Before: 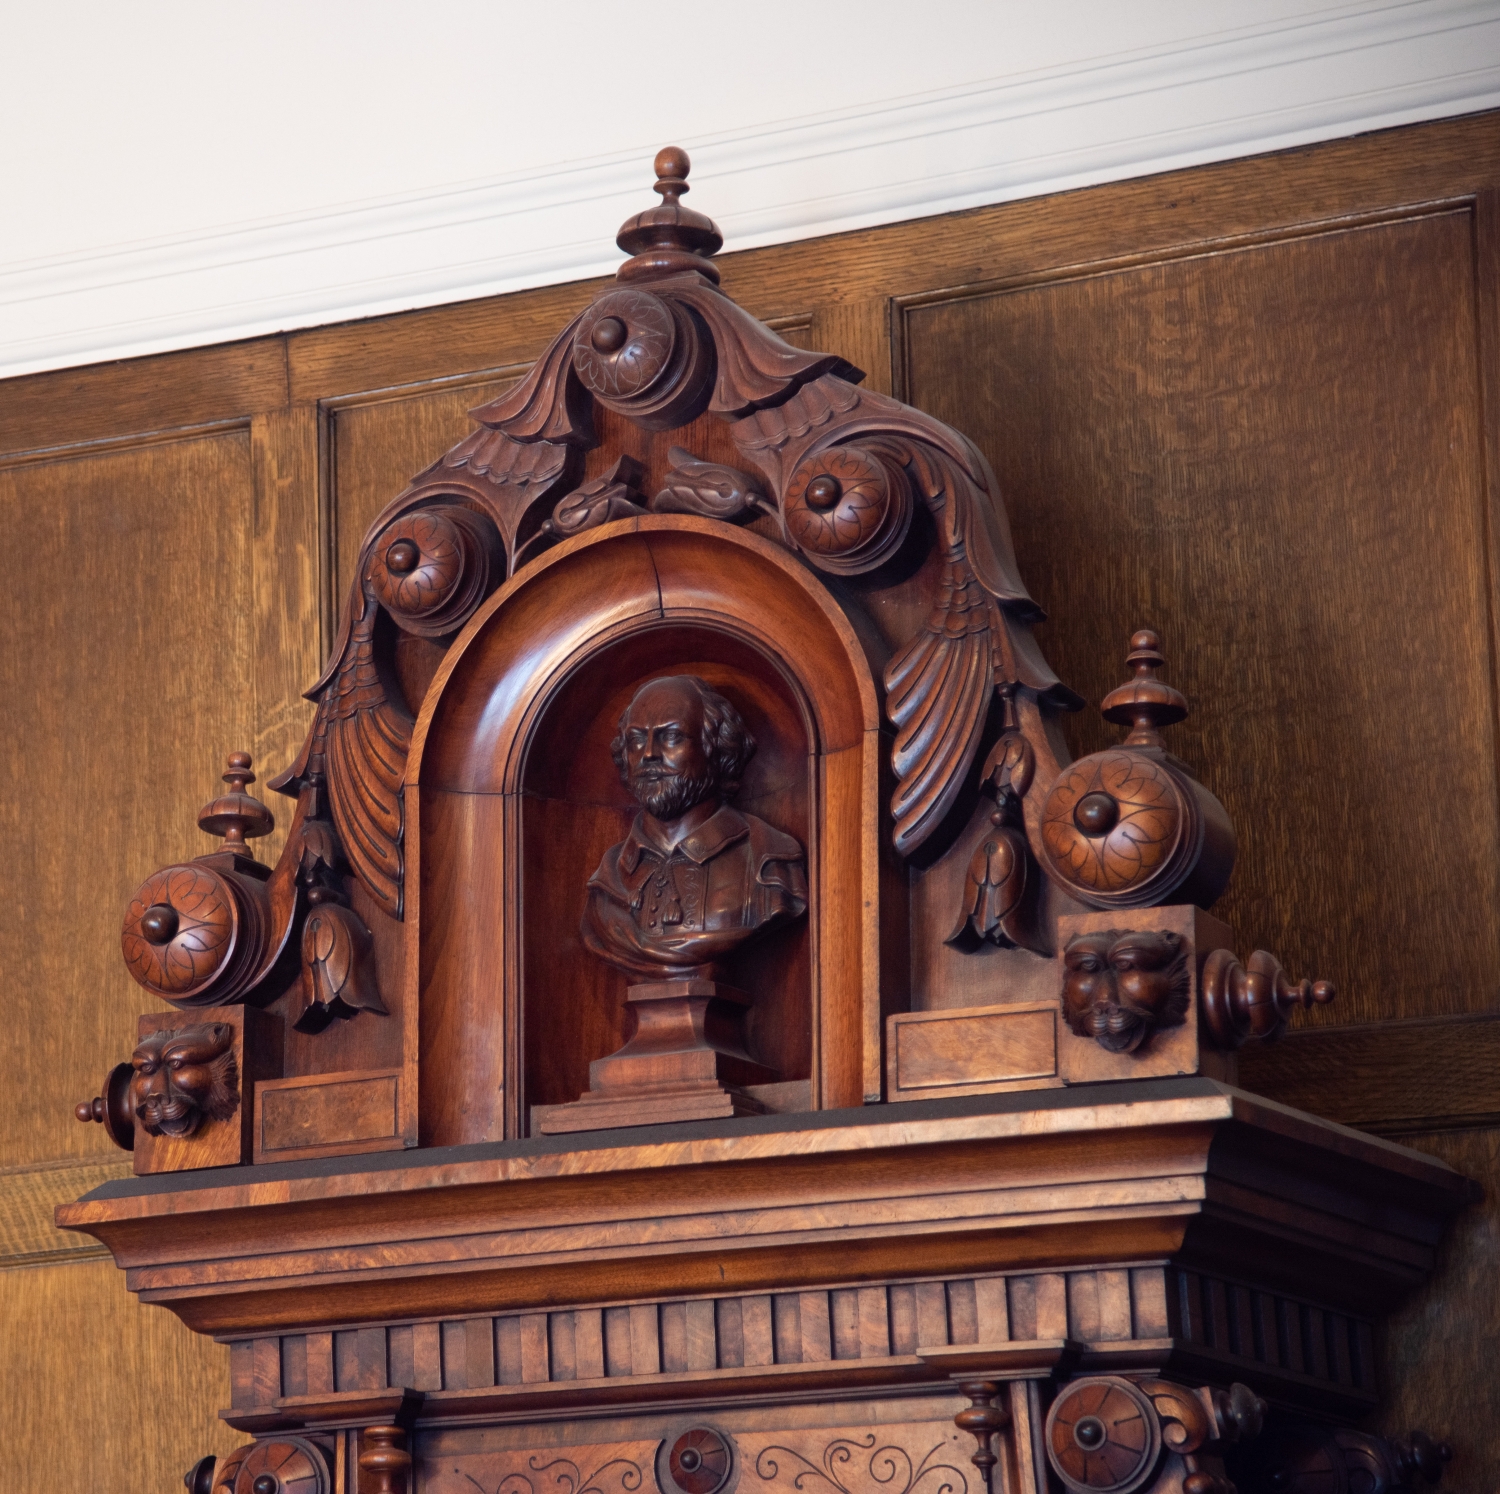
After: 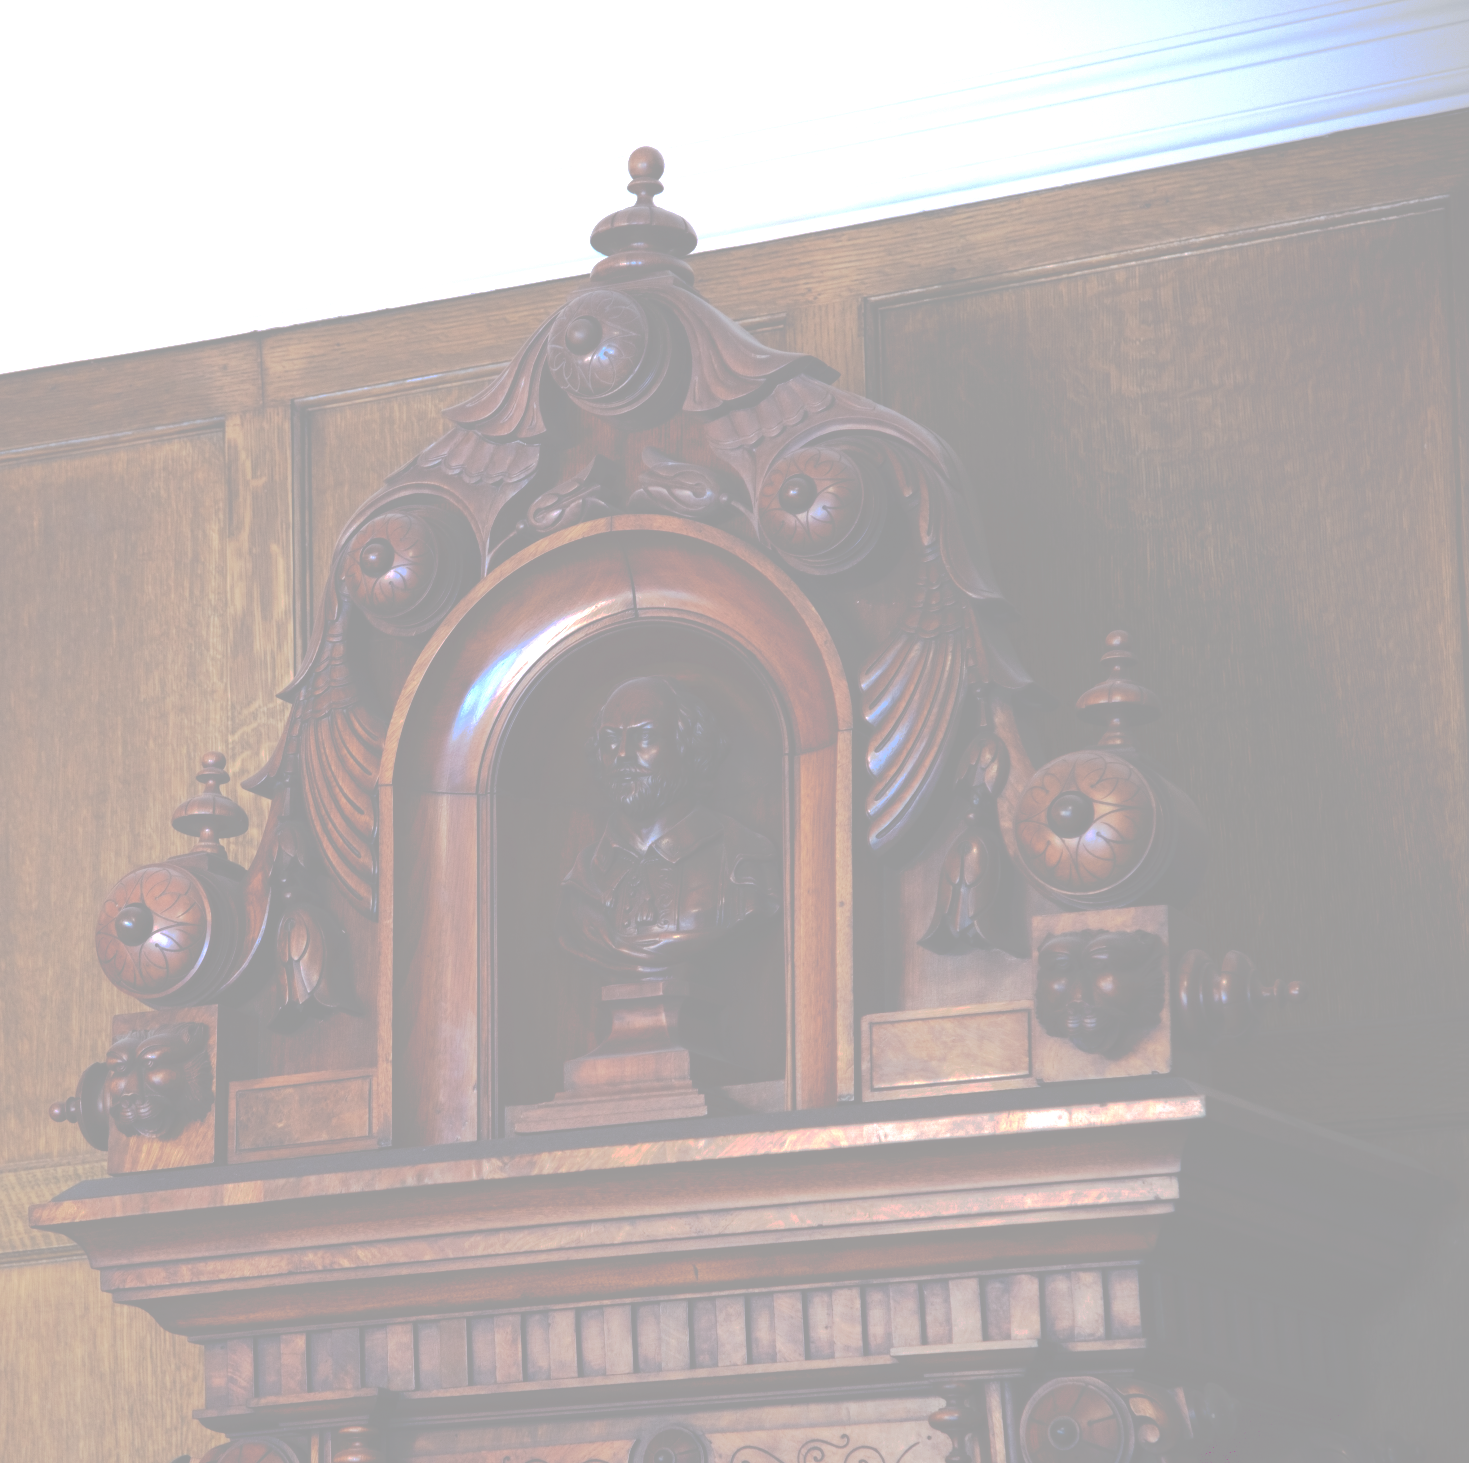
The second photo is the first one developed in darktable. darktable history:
crop: left 1.743%, right 0.268%, bottom 2.011%
tone curve: curves: ch0 [(0, 0) (0.003, 0.626) (0.011, 0.626) (0.025, 0.63) (0.044, 0.631) (0.069, 0.632) (0.1, 0.636) (0.136, 0.637) (0.177, 0.641) (0.224, 0.642) (0.277, 0.646) (0.335, 0.649) (0.399, 0.661) (0.468, 0.679) (0.543, 0.702) (0.623, 0.732) (0.709, 0.769) (0.801, 0.804) (0.898, 0.847) (1, 1)], preserve colors none
white balance: red 0.926, green 1.003, blue 1.133
exposure: exposure 0.74 EV, compensate highlight preservation false
